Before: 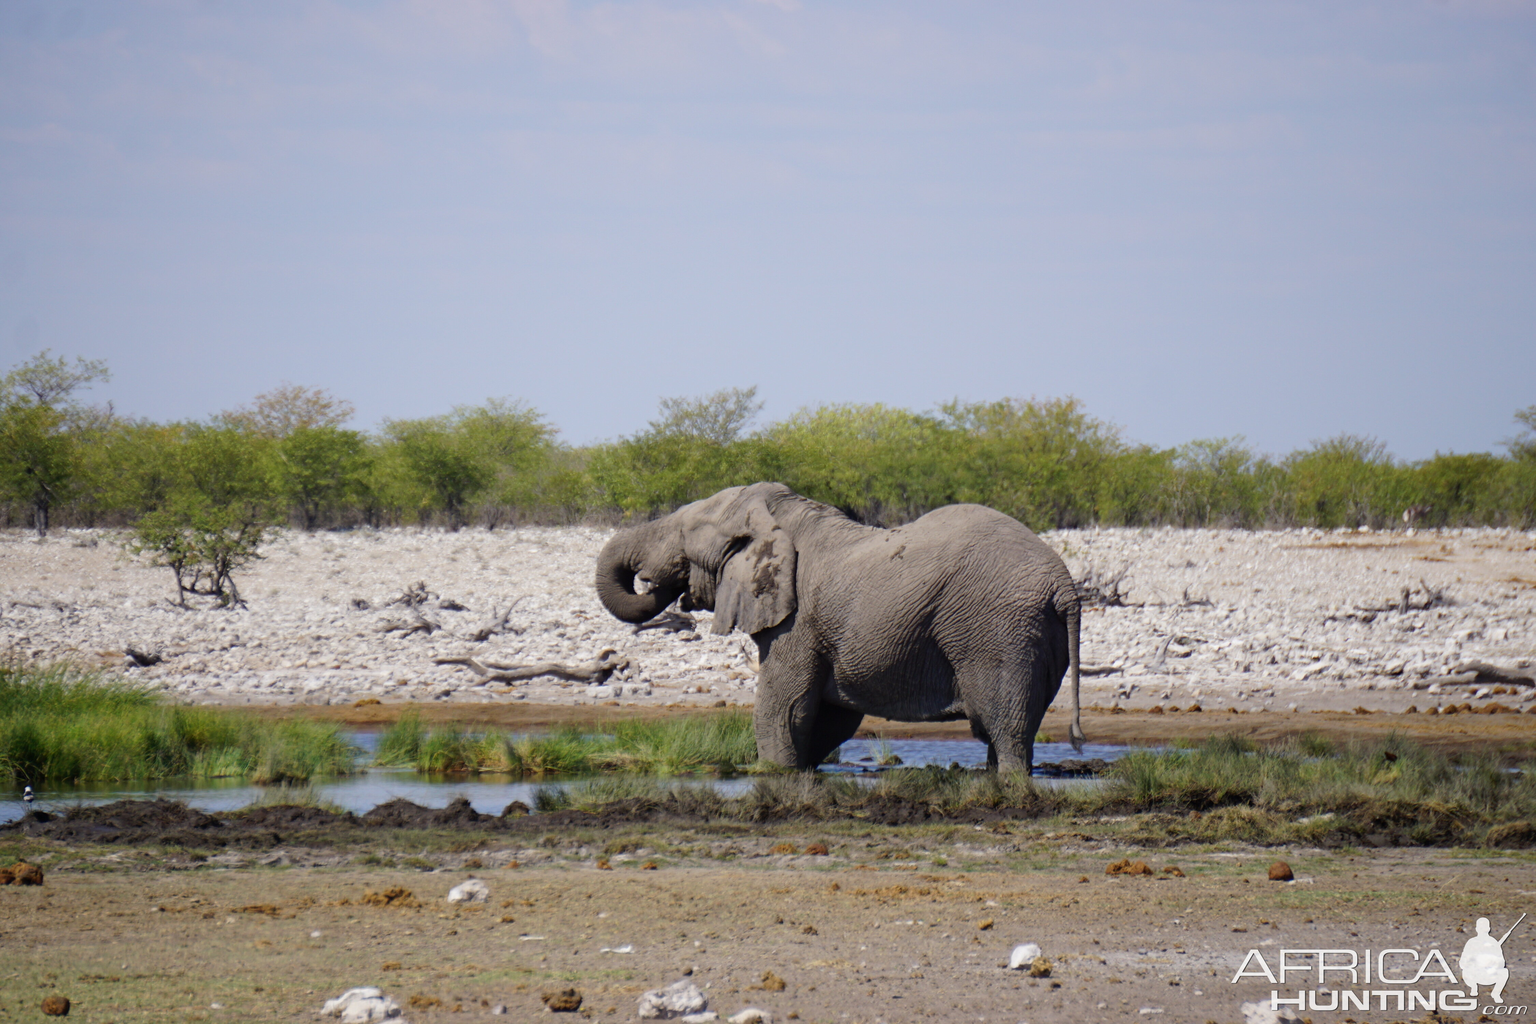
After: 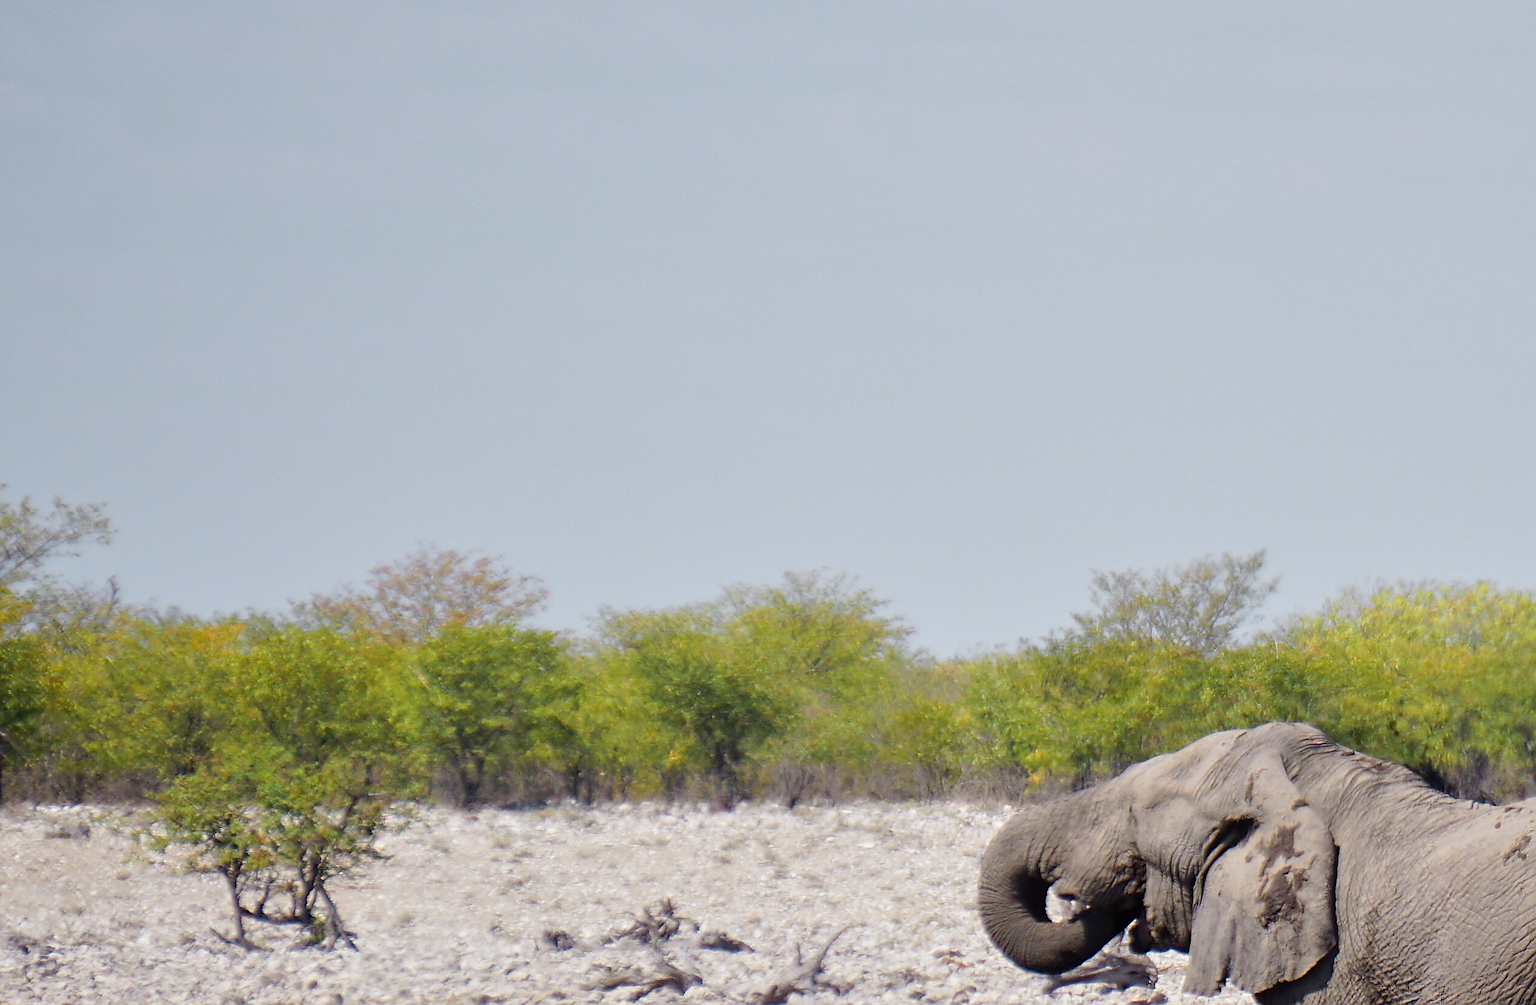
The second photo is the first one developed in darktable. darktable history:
exposure: black level correction 0.001, exposure 0.5 EV, compensate highlight preservation false
crop and rotate: left 3.07%, top 7.536%, right 40.841%, bottom 37.352%
sharpen: radius 1.386, amount 1.247, threshold 0.831
color zones: curves: ch0 [(0.257, 0.558) (0.75, 0.565)]; ch1 [(0.004, 0.857) (0.14, 0.416) (0.257, 0.695) (0.442, 0.032) (0.736, 0.266) (0.891, 0.741)]; ch2 [(0, 0.623) (0.112, 0.436) (0.271, 0.474) (0.516, 0.64) (0.743, 0.286)]
tone equalizer: -8 EV -0.002 EV, -7 EV 0.004 EV, -6 EV -0.032 EV, -5 EV 0.011 EV, -4 EV -0.026 EV, -3 EV 0.007 EV, -2 EV -0.073 EV, -1 EV -0.292 EV, +0 EV -0.578 EV, mask exposure compensation -0.495 EV
